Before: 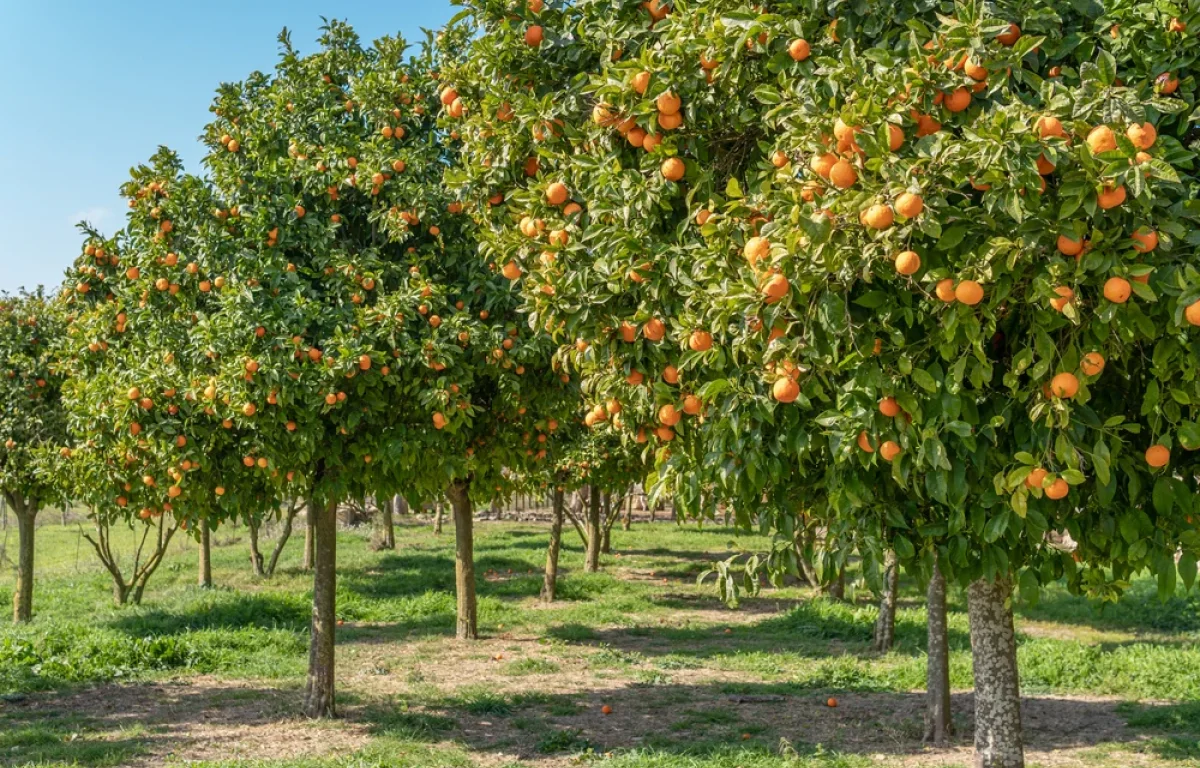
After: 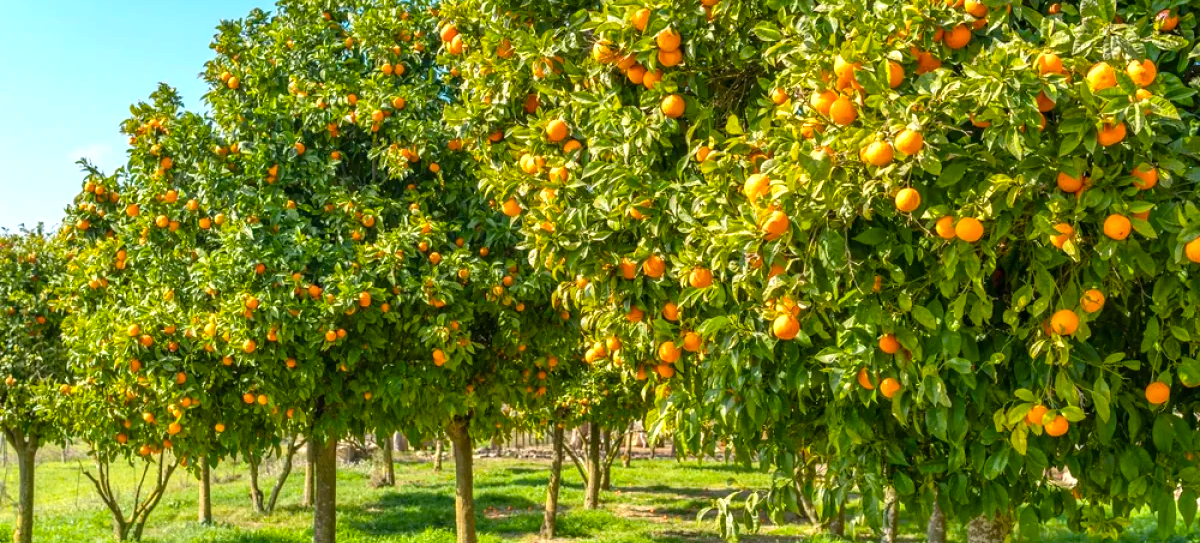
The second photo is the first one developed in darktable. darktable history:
crop and rotate: top 8.293%, bottom 20.996%
exposure: exposure 0.507 EV, compensate highlight preservation false
color balance rgb: perceptual saturation grading › global saturation 25%, global vibrance 20%
shadows and highlights: shadows 12, white point adjustment 1.2, highlights -0.36, soften with gaussian
